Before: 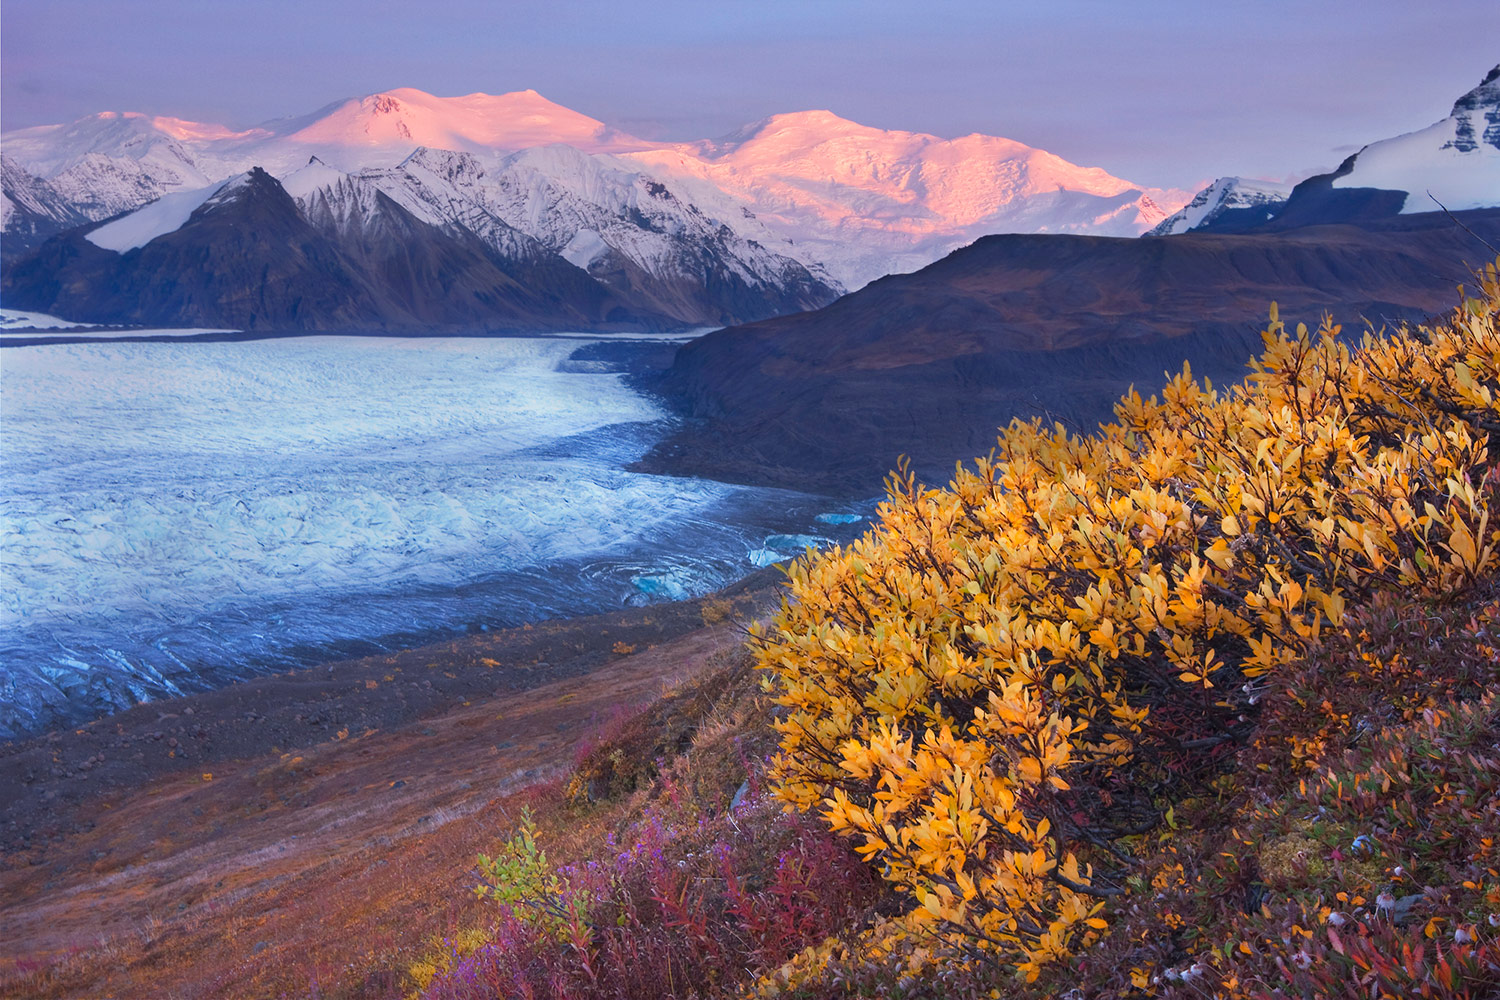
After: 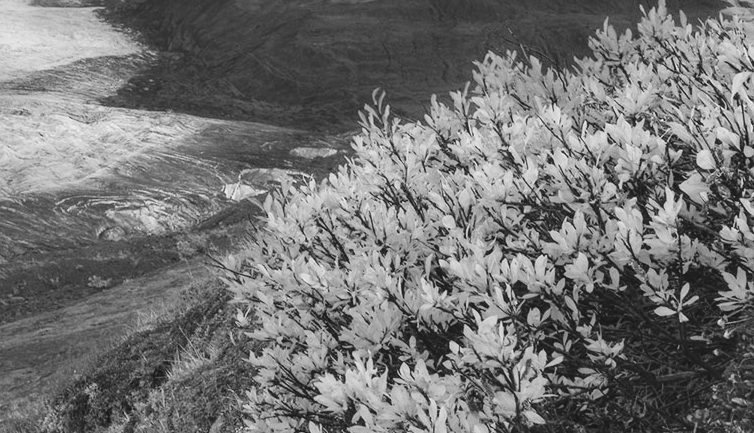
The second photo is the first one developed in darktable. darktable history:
local contrast: on, module defaults
monochrome: on, module defaults
tone curve: curves: ch0 [(0, 0) (0.003, 0.068) (0.011, 0.079) (0.025, 0.092) (0.044, 0.107) (0.069, 0.121) (0.1, 0.134) (0.136, 0.16) (0.177, 0.198) (0.224, 0.242) (0.277, 0.312) (0.335, 0.384) (0.399, 0.461) (0.468, 0.539) (0.543, 0.622) (0.623, 0.691) (0.709, 0.763) (0.801, 0.833) (0.898, 0.909) (1, 1)], preserve colors none
shadows and highlights: soften with gaussian
crop: left 35.03%, top 36.625%, right 14.663%, bottom 20.057%
